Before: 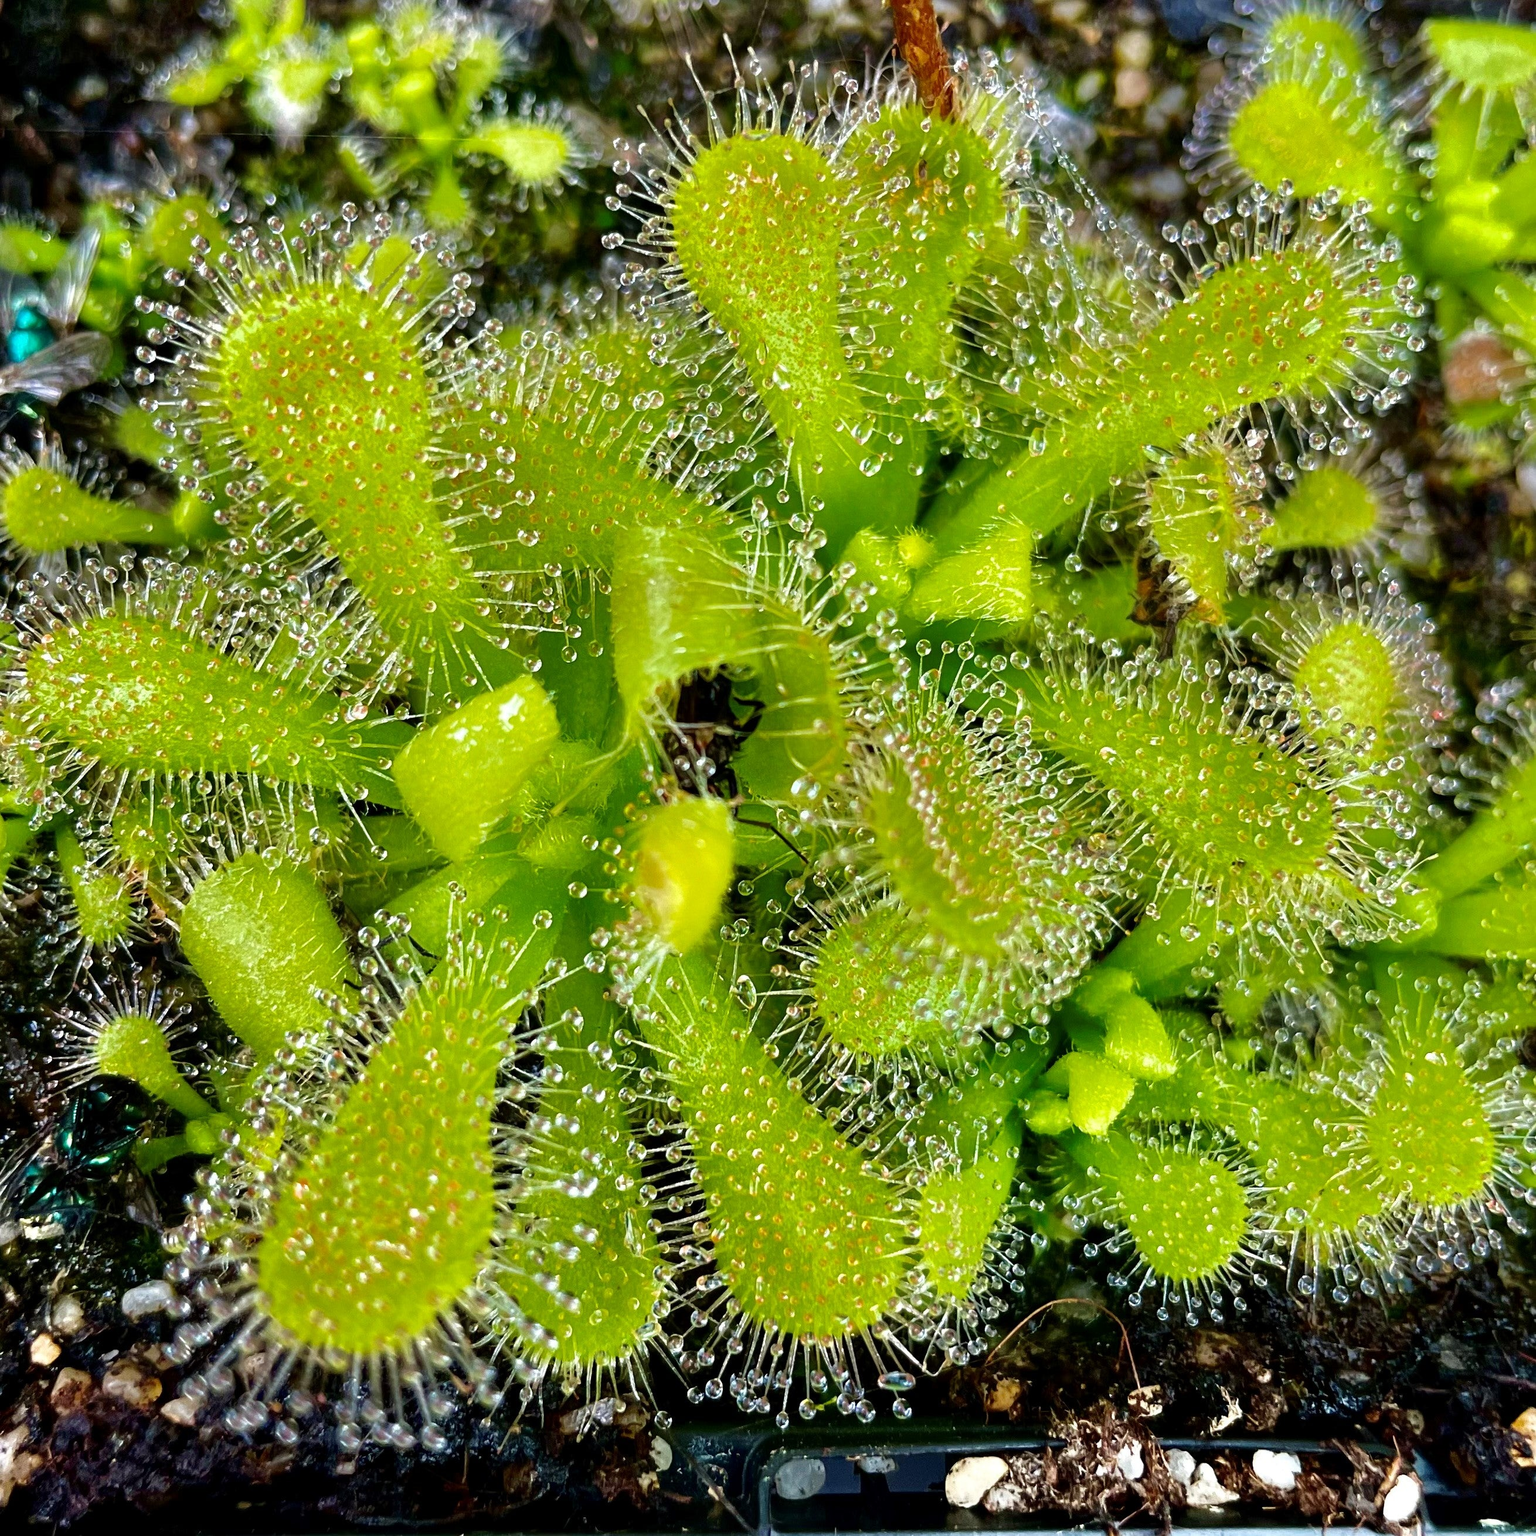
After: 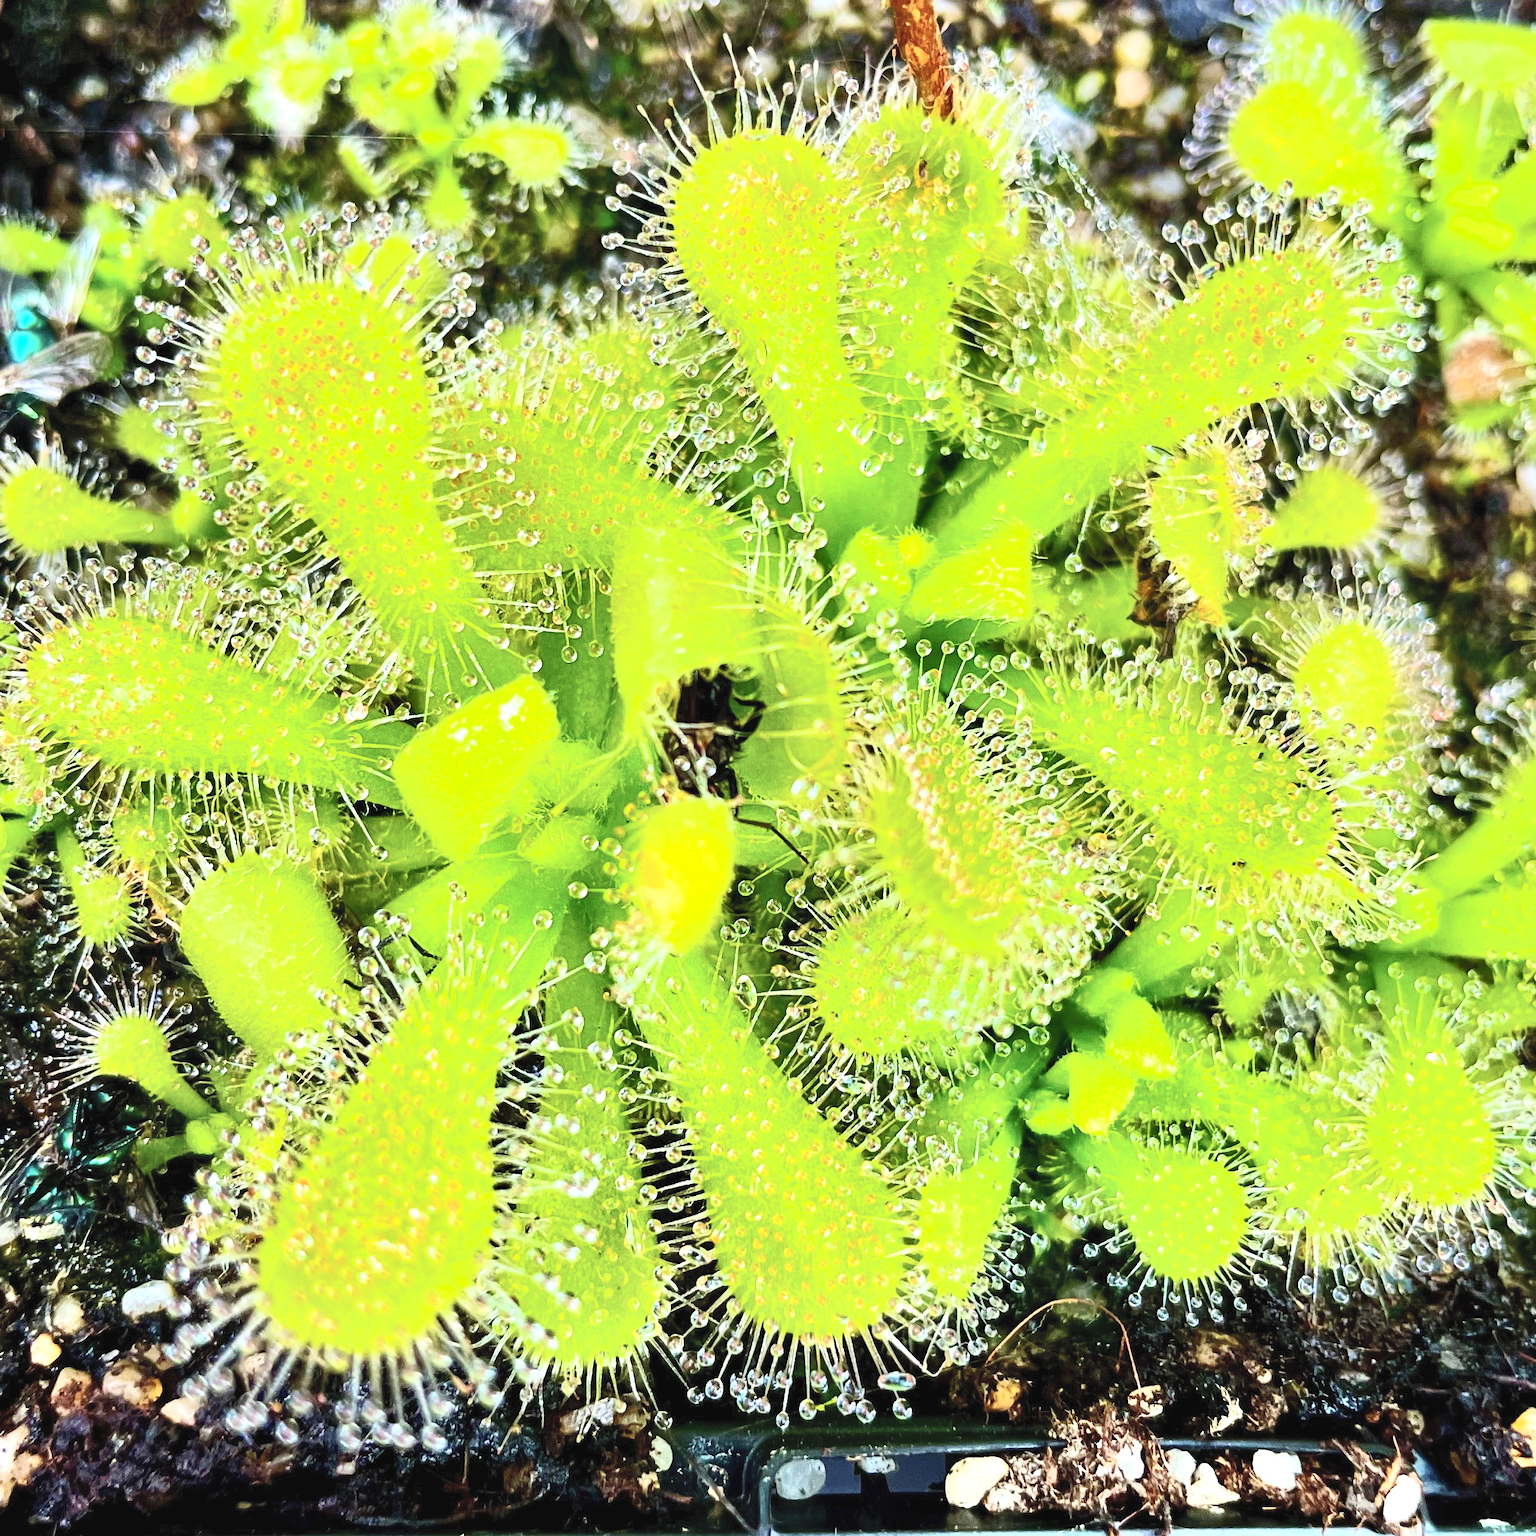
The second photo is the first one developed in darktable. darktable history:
contrast brightness saturation: contrast 0.39, brightness 0.53
shadows and highlights: shadows 20.91, highlights -35.45, soften with gaussian
white balance: red 0.978, blue 0.999
exposure: black level correction 0, exposure 0.5 EV, compensate exposure bias true, compensate highlight preservation false
